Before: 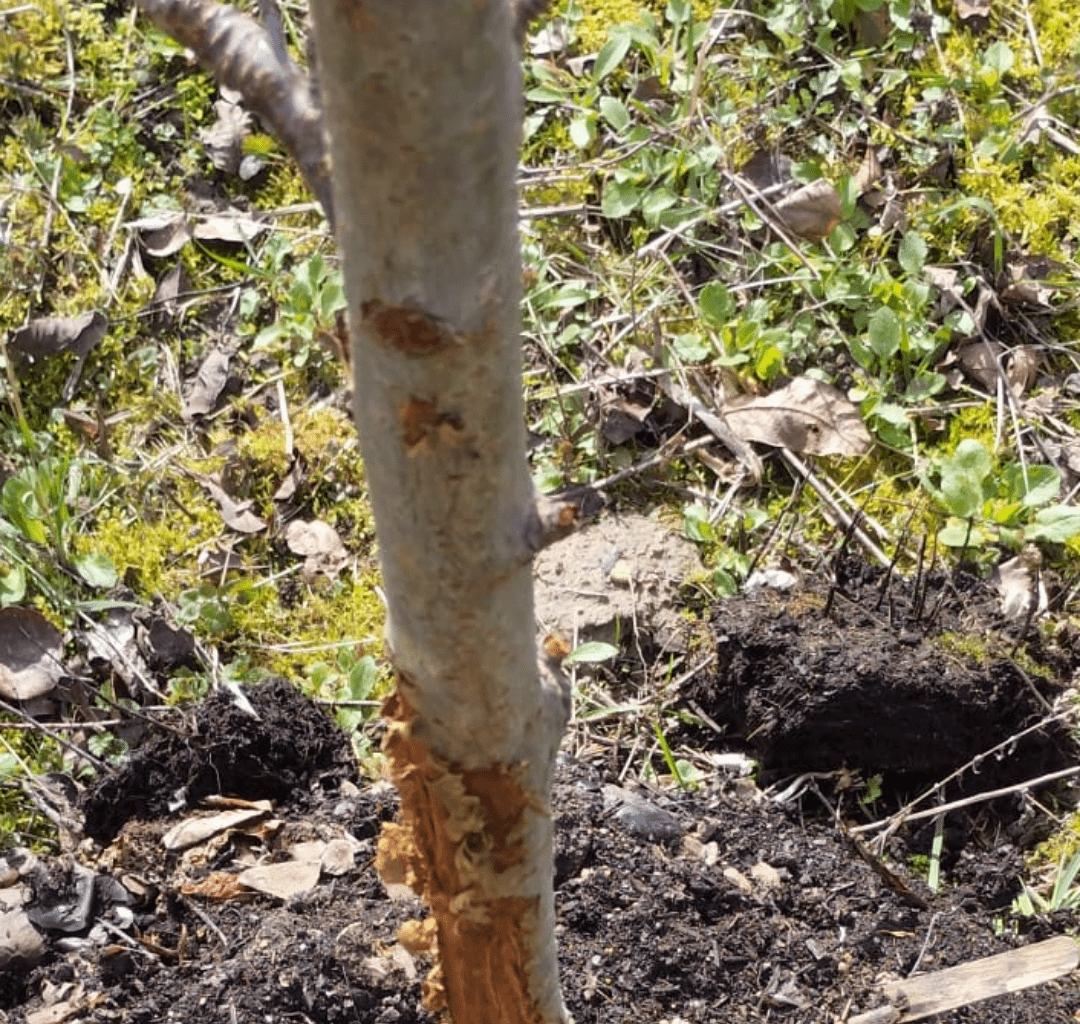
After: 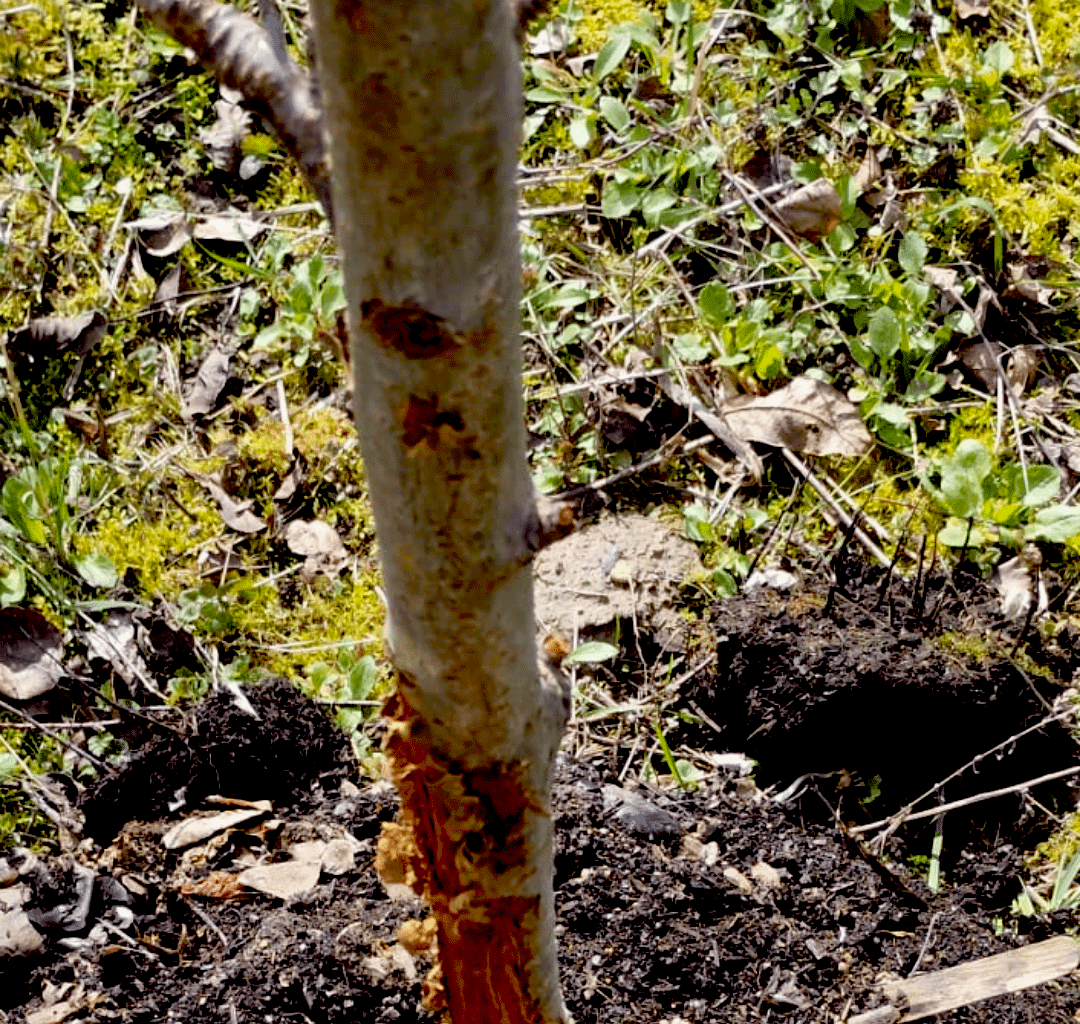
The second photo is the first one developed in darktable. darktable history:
exposure: black level correction 0.055, exposure -0.039 EV, compensate highlight preservation false
